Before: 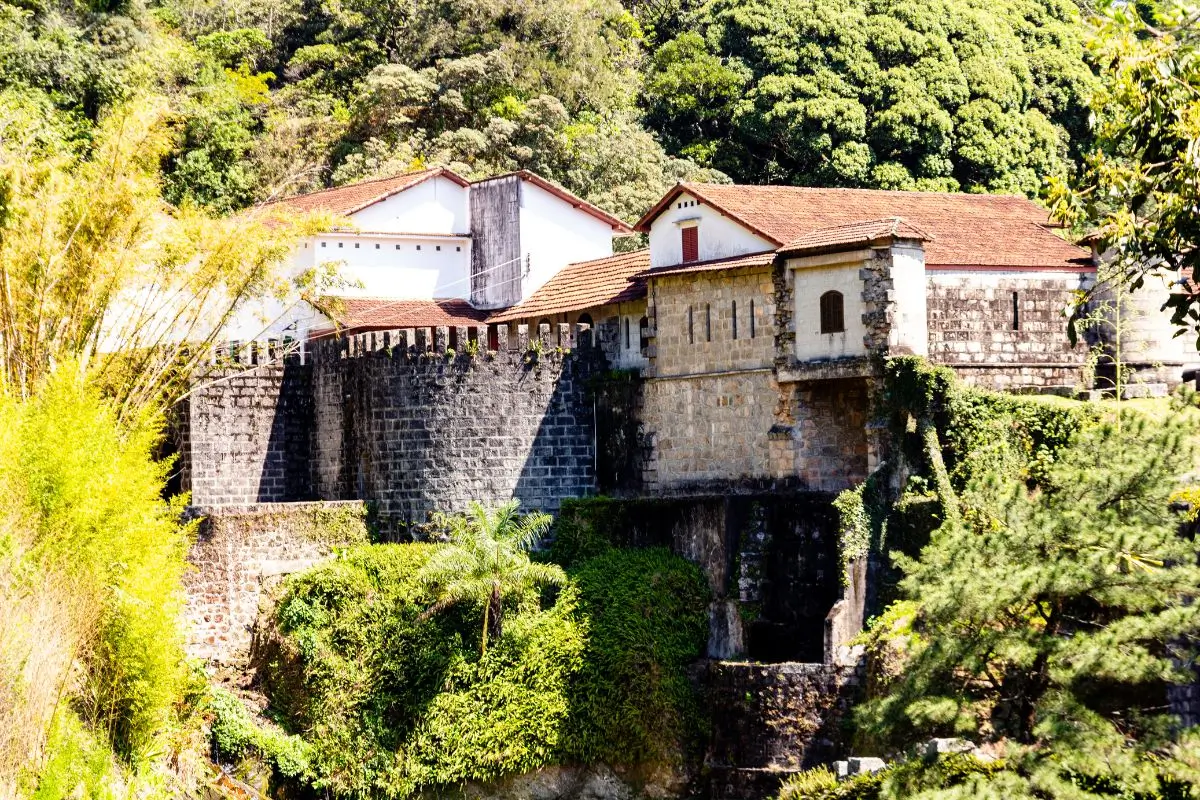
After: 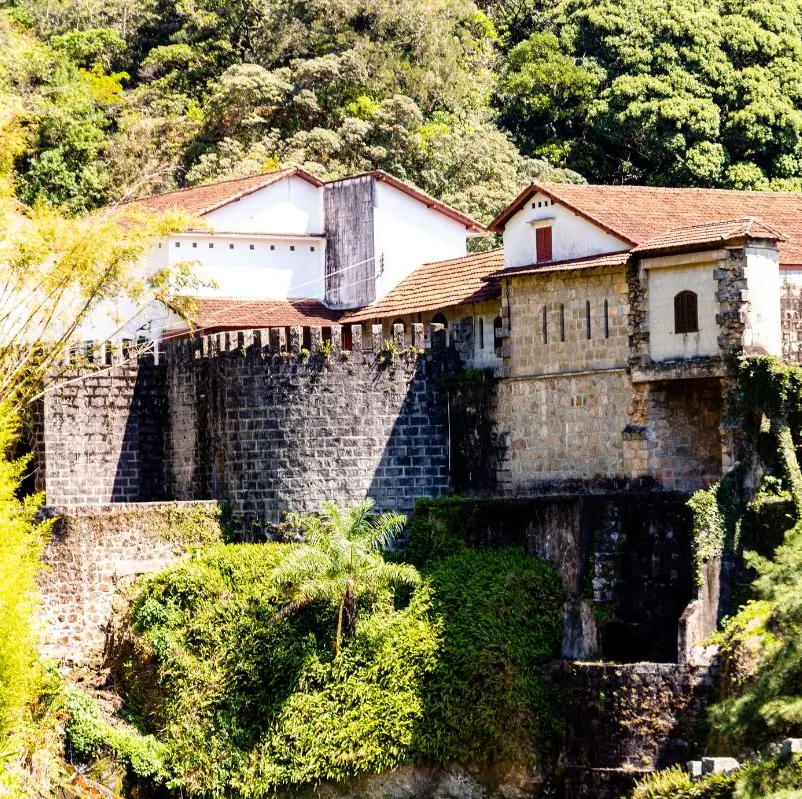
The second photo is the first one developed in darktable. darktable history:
crop and rotate: left 12.246%, right 20.868%
